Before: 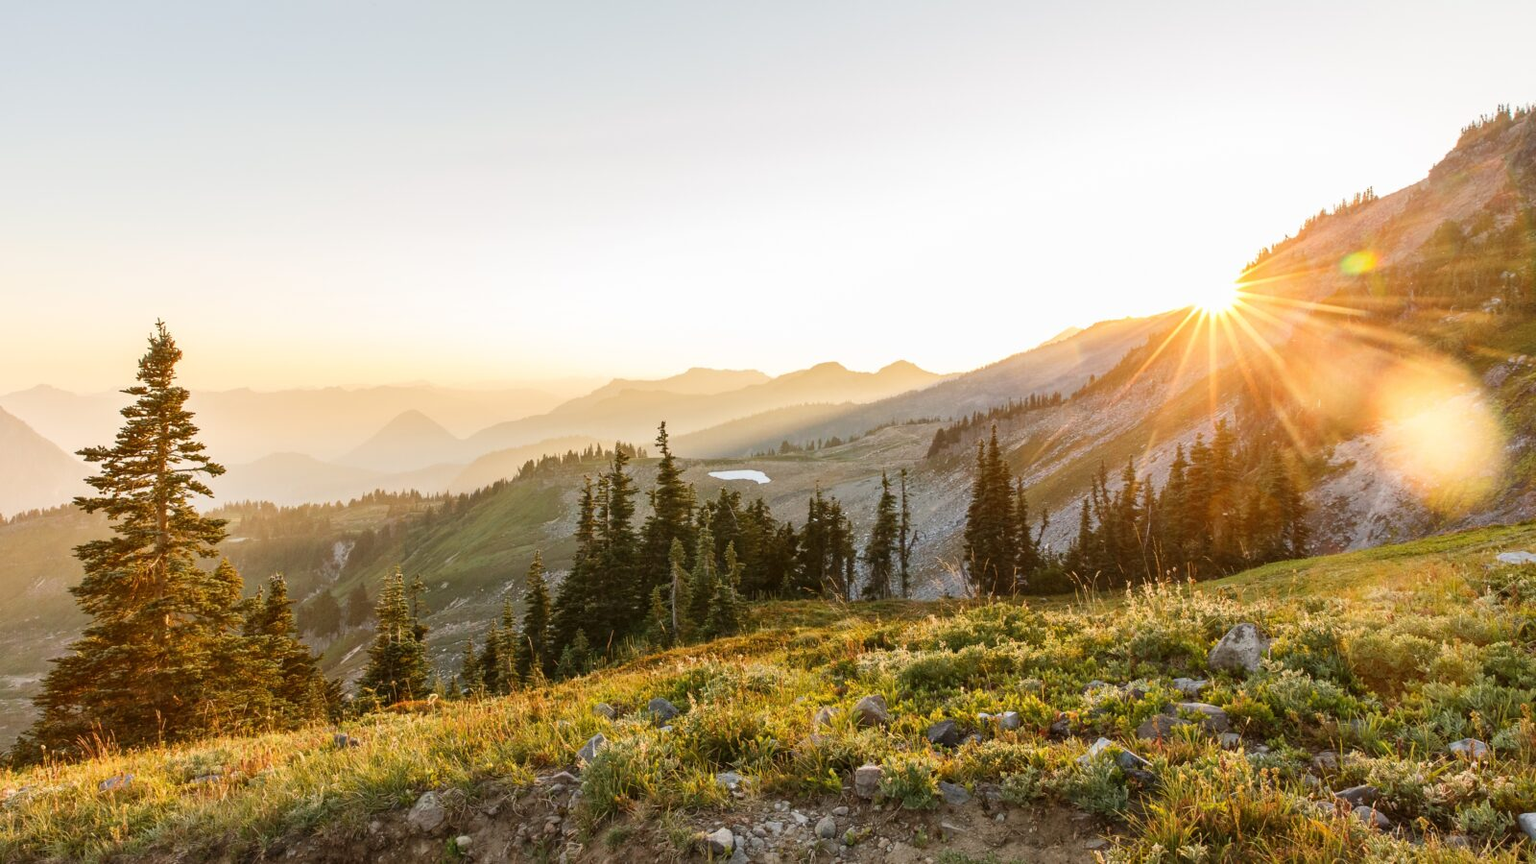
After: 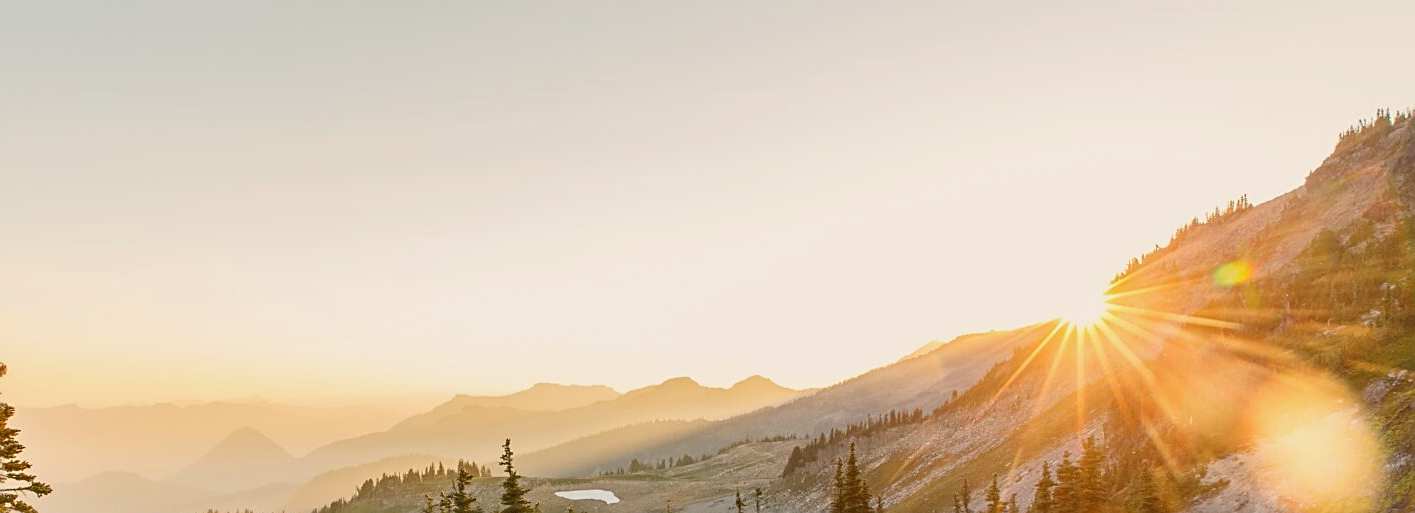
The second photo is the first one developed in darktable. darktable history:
contrast brightness saturation: contrast 0.047
color balance rgb: highlights gain › chroma 3.026%, highlights gain › hue 74.08°, perceptual saturation grading › global saturation 0.85%, contrast -10.339%
crop and rotate: left 11.548%, bottom 42.998%
sharpen: on, module defaults
